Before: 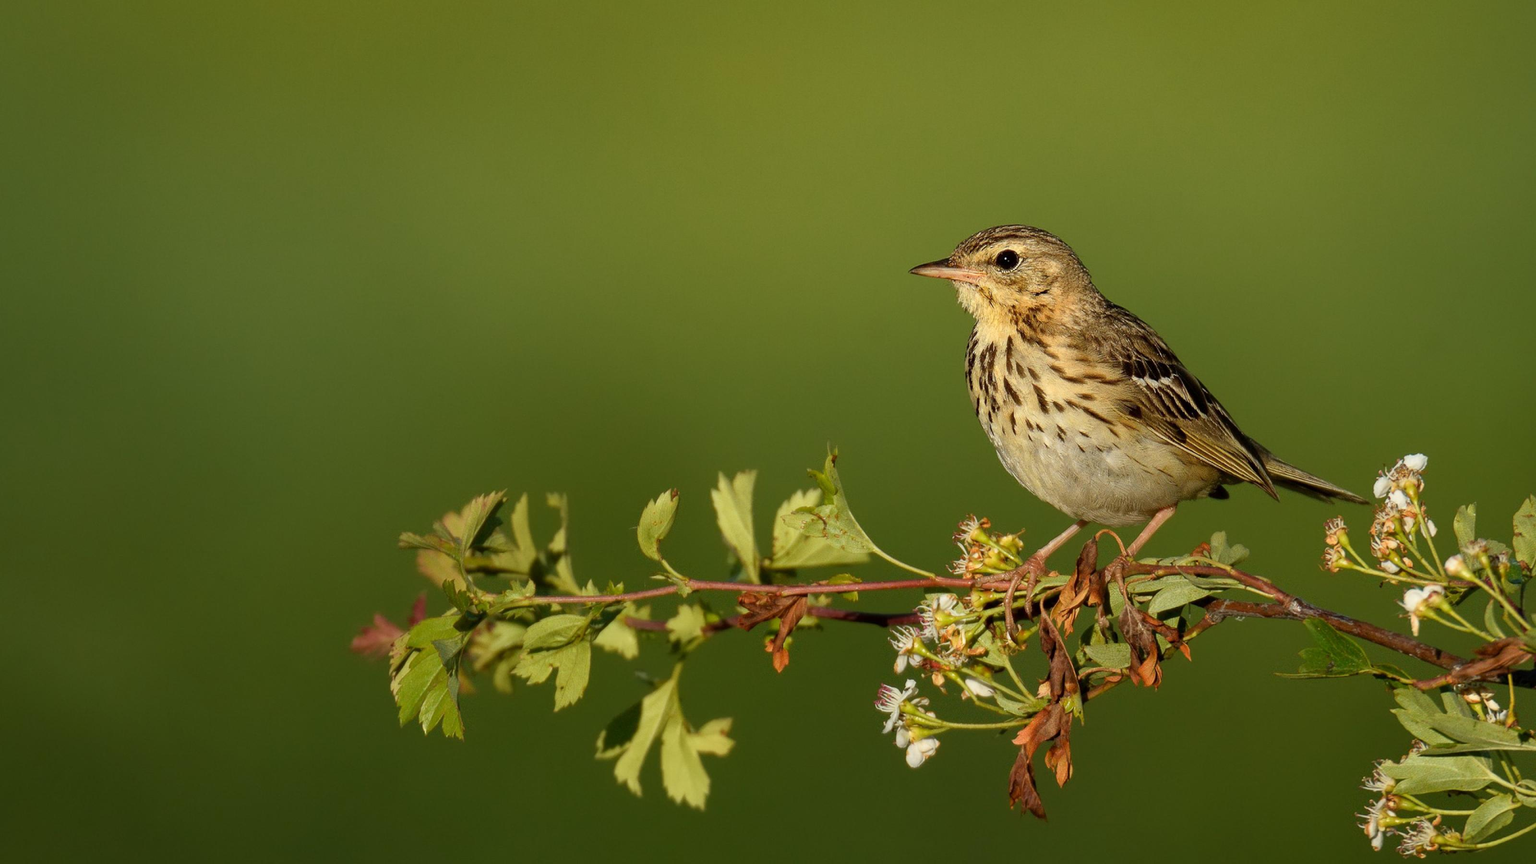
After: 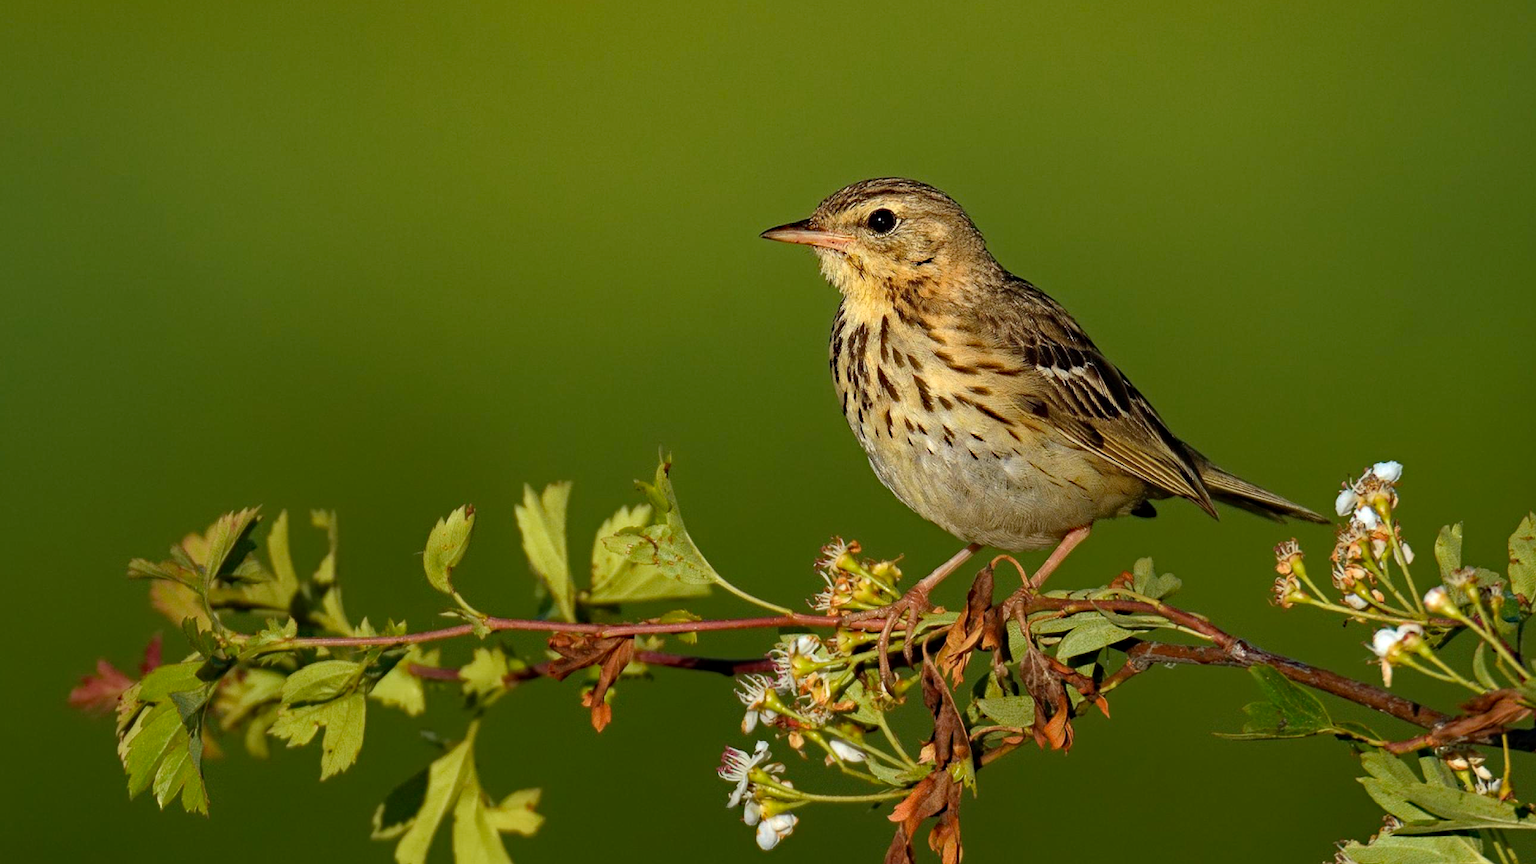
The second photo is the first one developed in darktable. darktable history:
crop: left 19.277%, top 9.473%, right 0.001%, bottom 9.711%
haze removal: strength 0.523, distance 0.919, compatibility mode true
